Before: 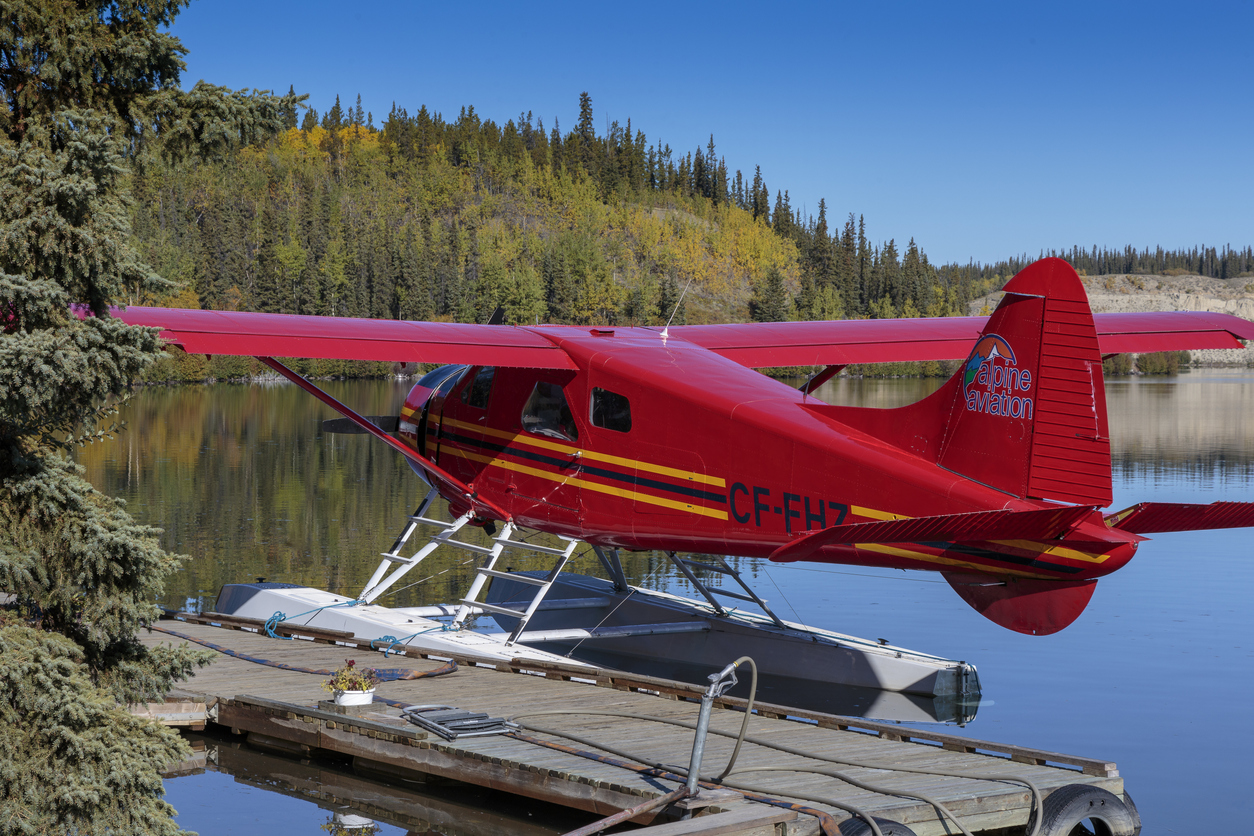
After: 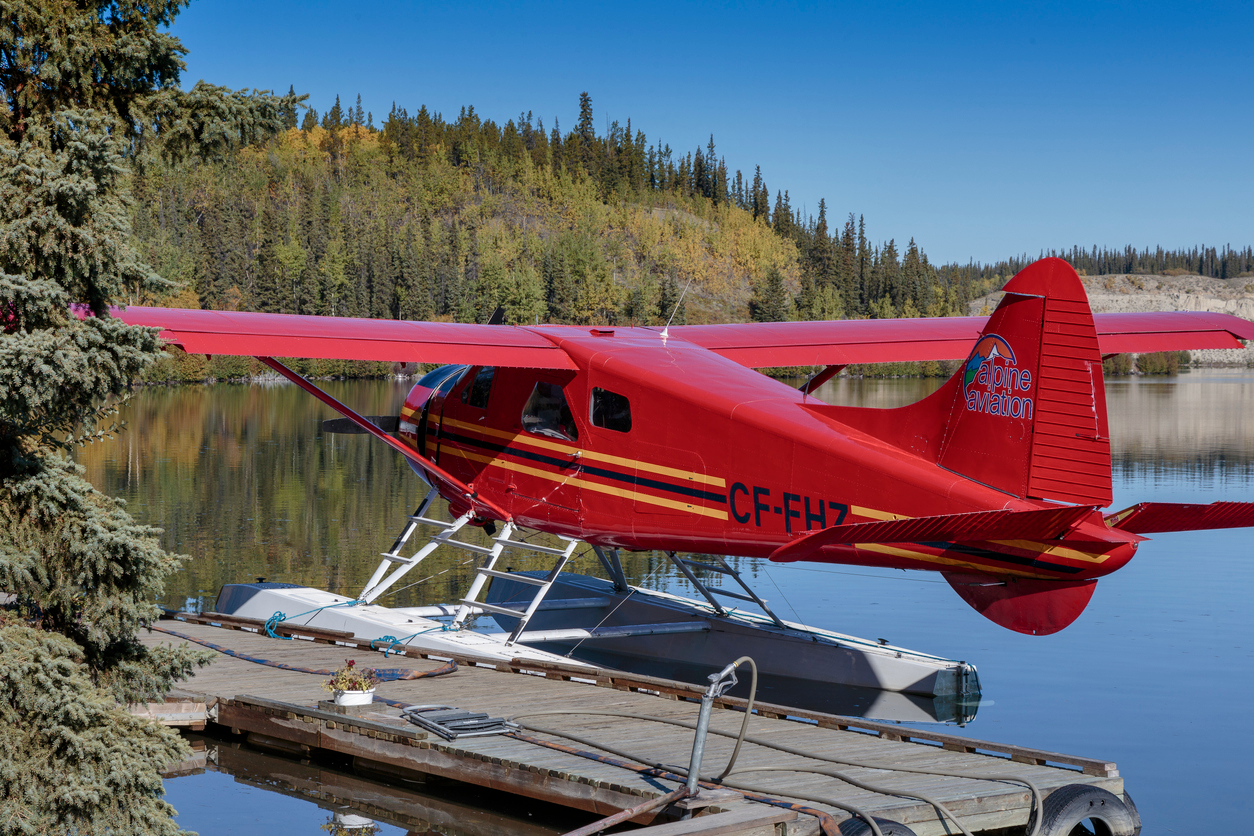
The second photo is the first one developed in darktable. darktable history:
shadows and highlights: soften with gaussian
color balance rgb: perceptual saturation grading › global saturation -10.64%, perceptual saturation grading › highlights -26.46%, perceptual saturation grading › shadows 20.796%
